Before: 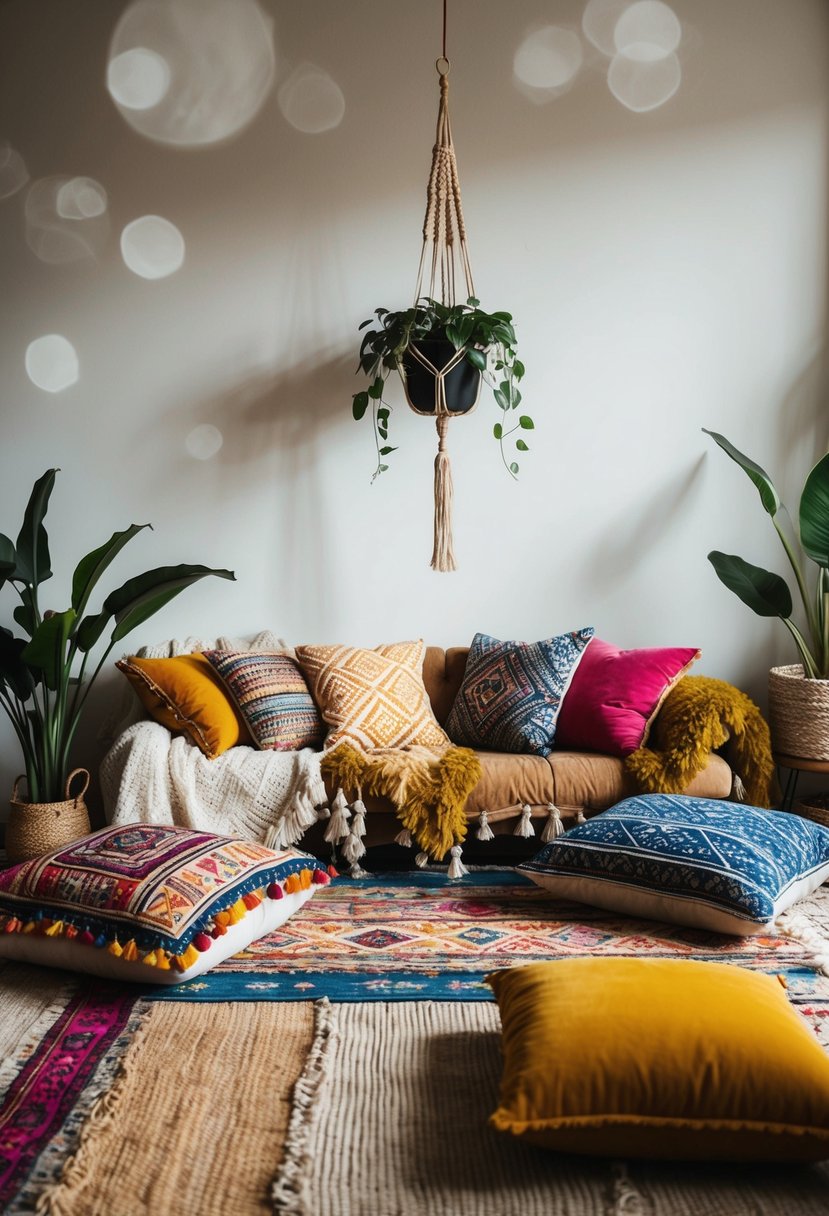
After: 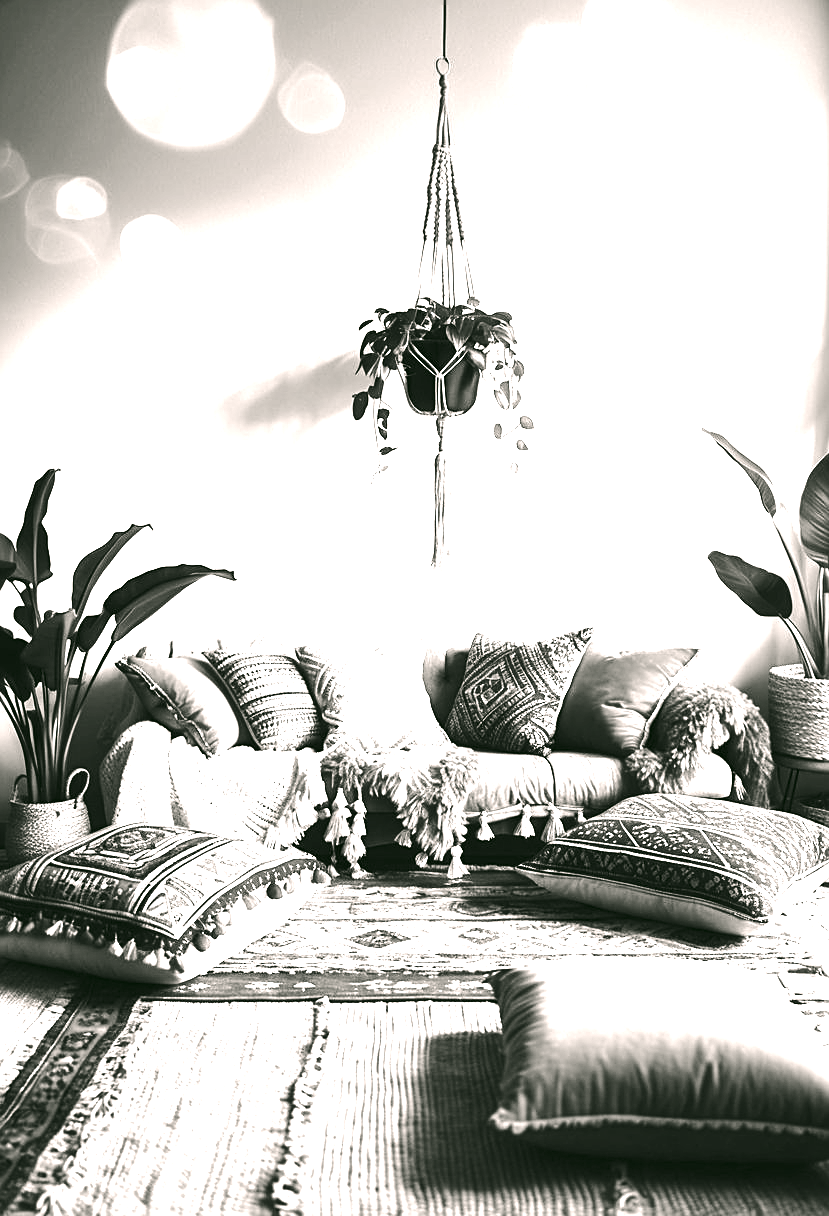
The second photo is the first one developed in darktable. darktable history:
exposure: black level correction 0, exposure 1.675 EV, compensate exposure bias true, compensate highlight preservation false
tone equalizer: on, module defaults
color balance rgb: shadows lift › chroma 2%, shadows lift › hue 135.47°, highlights gain › chroma 2%, highlights gain › hue 291.01°, global offset › luminance 0.5%, perceptual saturation grading › global saturation -10.8%, perceptual saturation grading › highlights -26.83%, perceptual saturation grading › shadows 21.25%, perceptual brilliance grading › highlights 17.77%, perceptual brilliance grading › mid-tones 31.71%, perceptual brilliance grading › shadows -31.01%, global vibrance 24.91%
local contrast: mode bilateral grid, contrast 100, coarseness 100, detail 91%, midtone range 0.2
color zones: curves: ch0 [(0.25, 0.5) (0.636, 0.25) (0.75, 0.5)]
color correction: highlights a* 4.02, highlights b* 4.98, shadows a* -7.55, shadows b* 4.98
sharpen: on, module defaults
contrast brightness saturation: saturation -1
